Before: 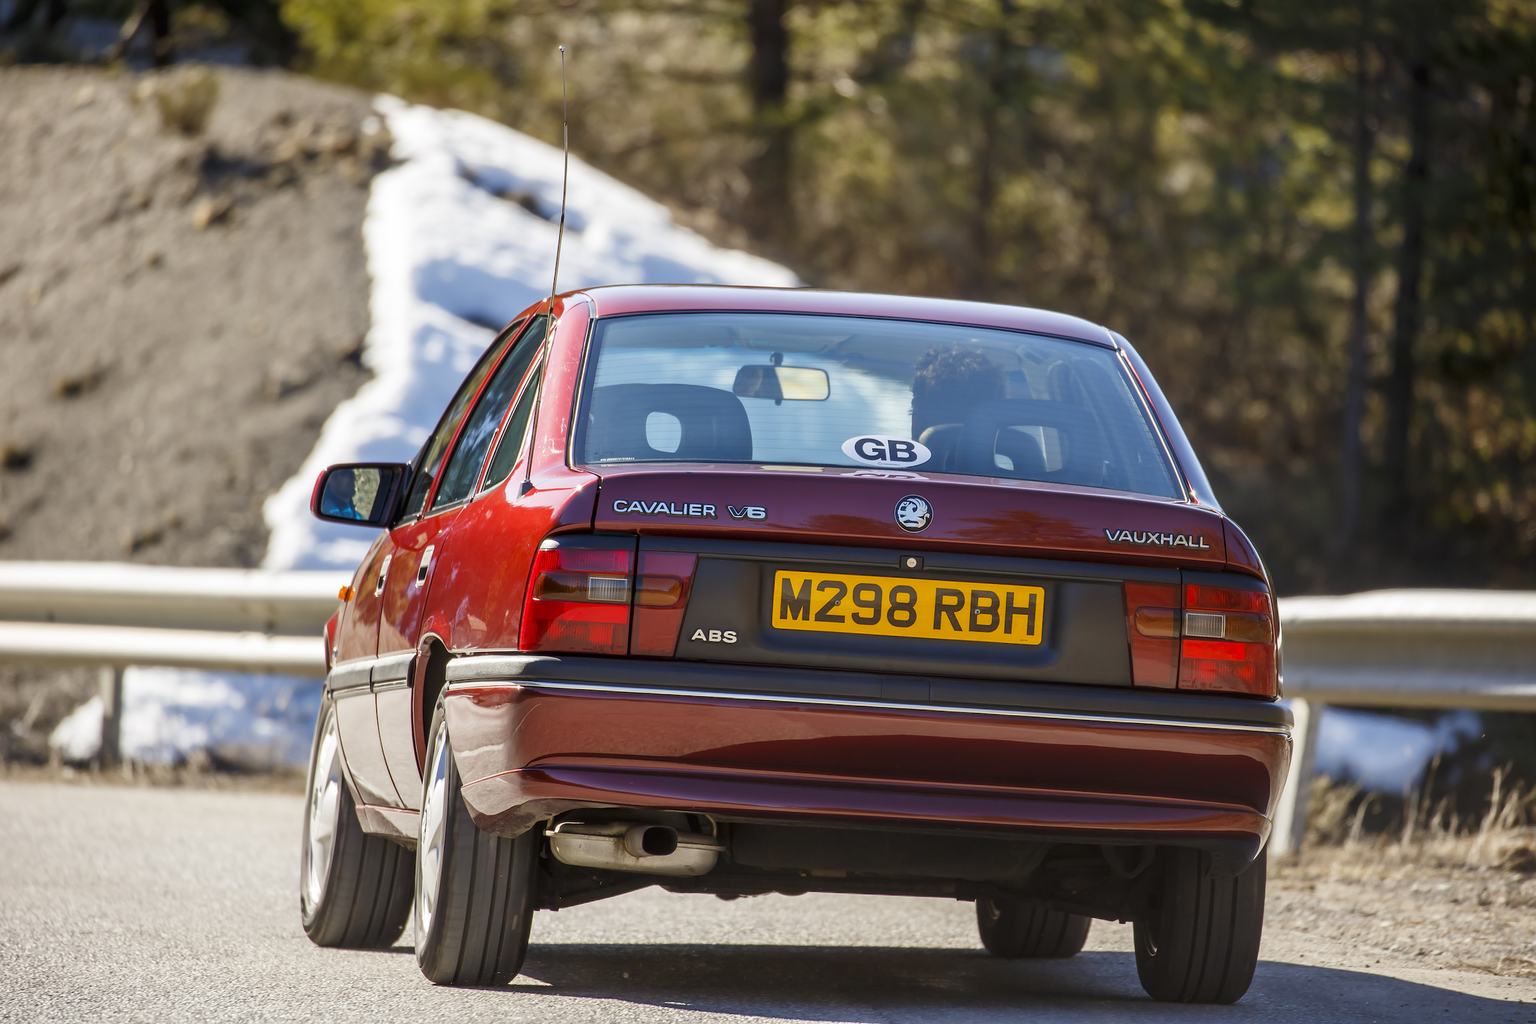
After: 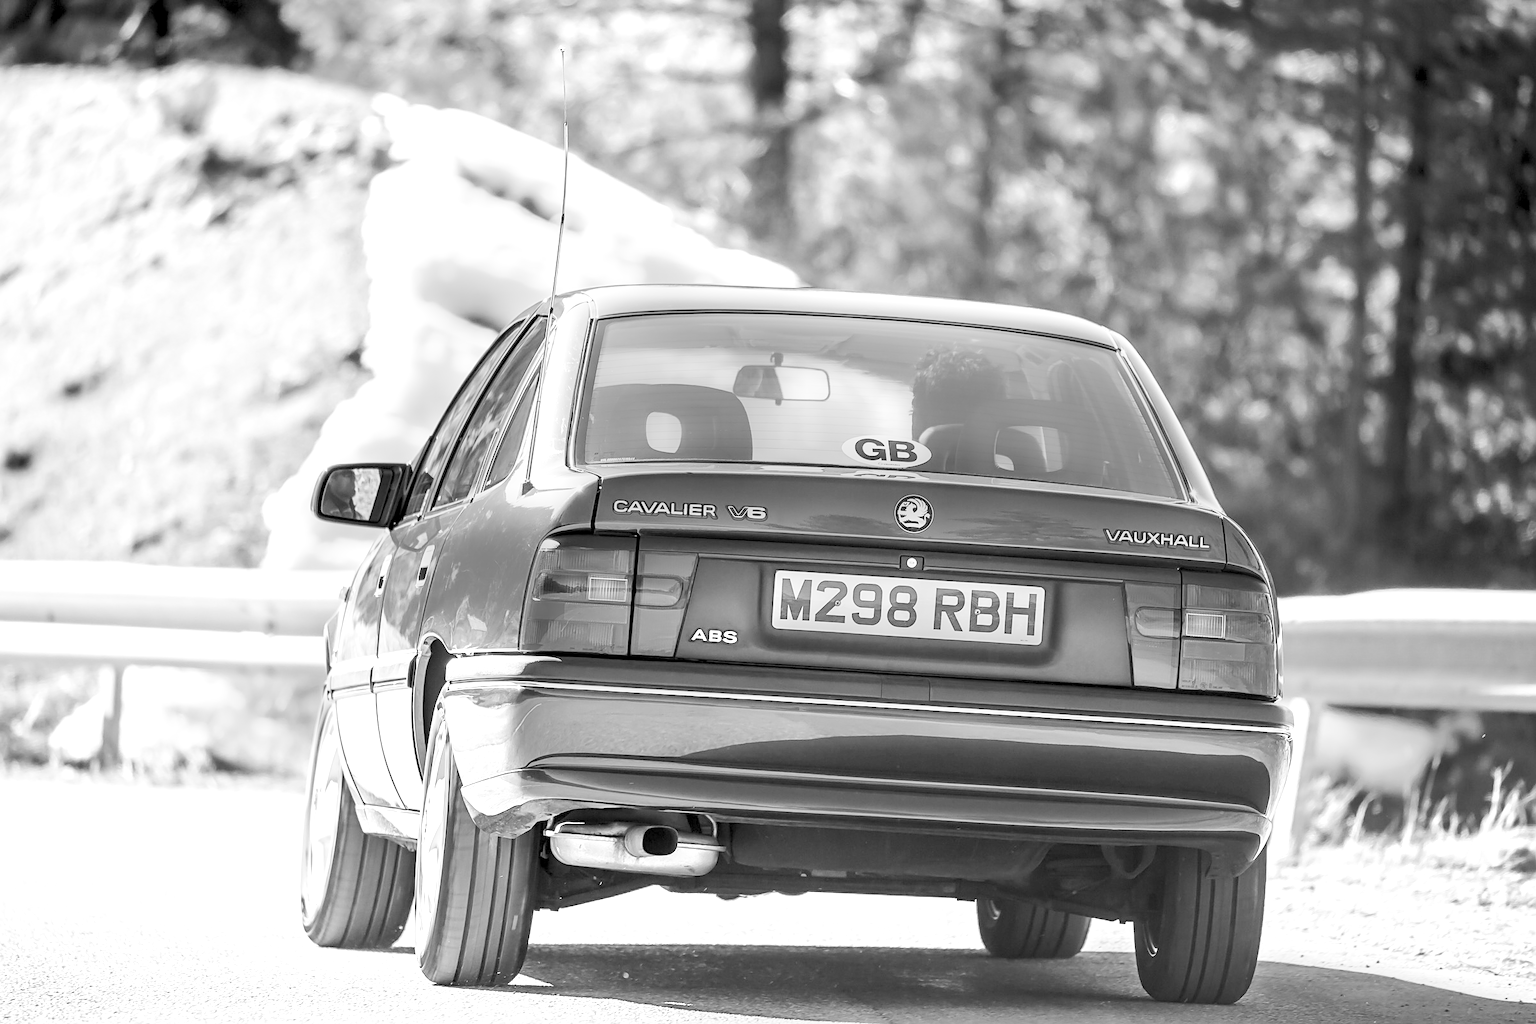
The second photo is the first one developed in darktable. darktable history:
exposure: exposure 0.3 EV, compensate highlight preservation false
levels: levels [0.008, 0.318, 0.836]
base curve: curves: ch0 [(0, 0) (0.028, 0.03) (0.121, 0.232) (0.46, 0.748) (0.859, 0.968) (1, 1)], preserve colors none
monochrome: a 26.22, b 42.67, size 0.8
tone equalizer: on, module defaults
rotate and perspective: automatic cropping original format, crop left 0, crop top 0
sharpen: on, module defaults
